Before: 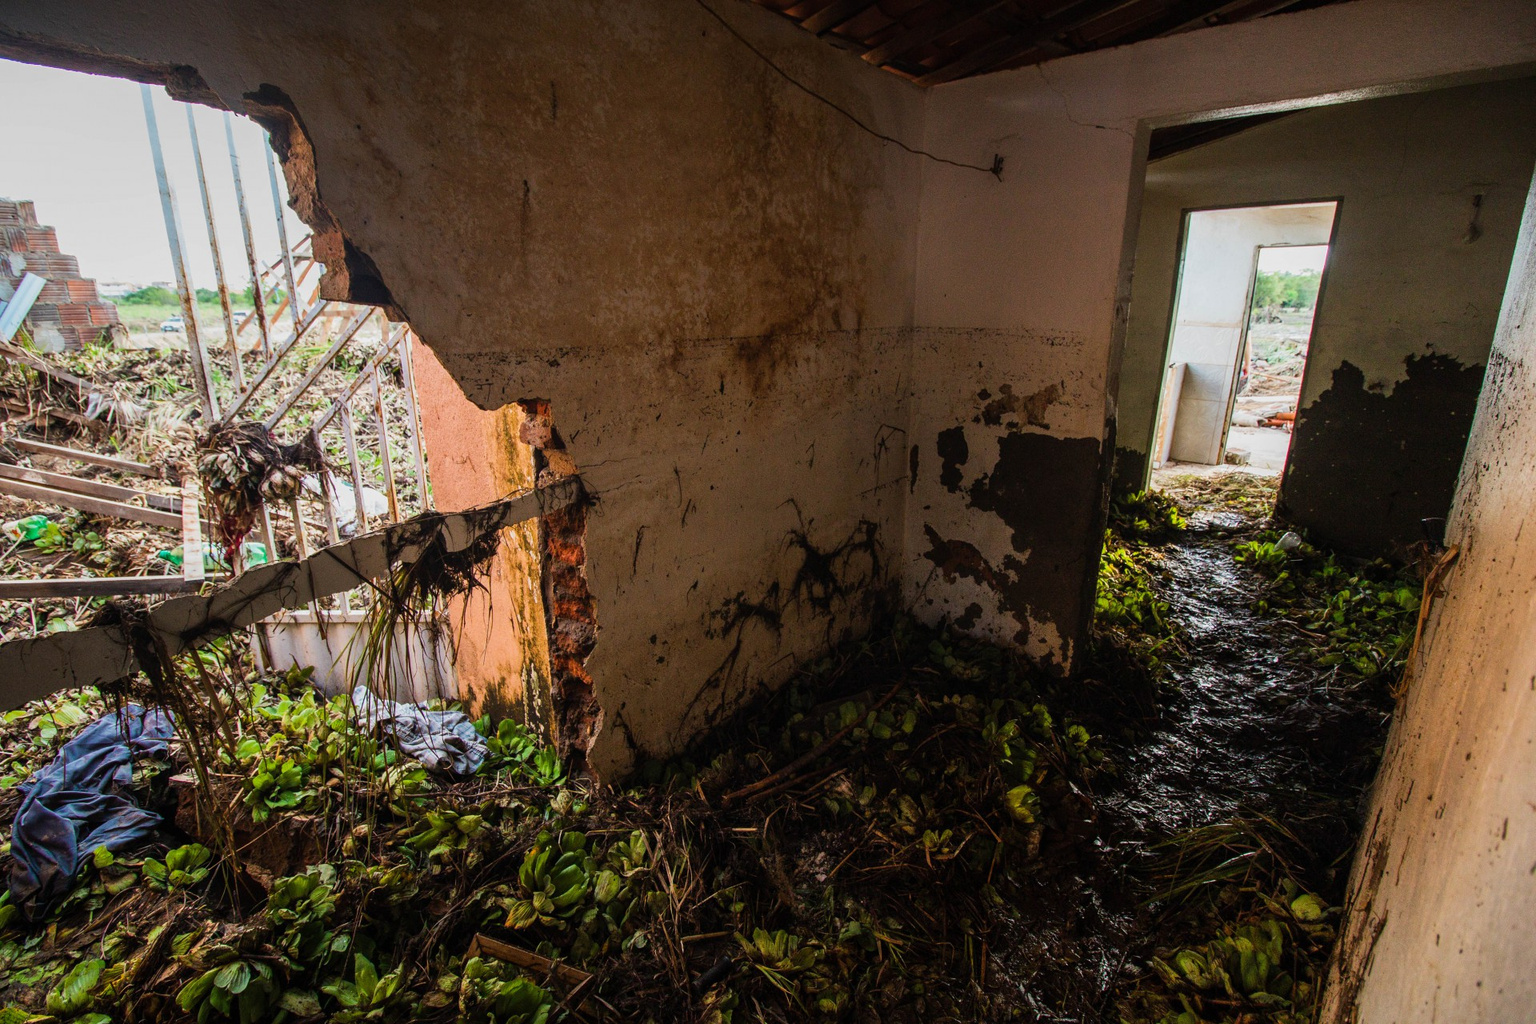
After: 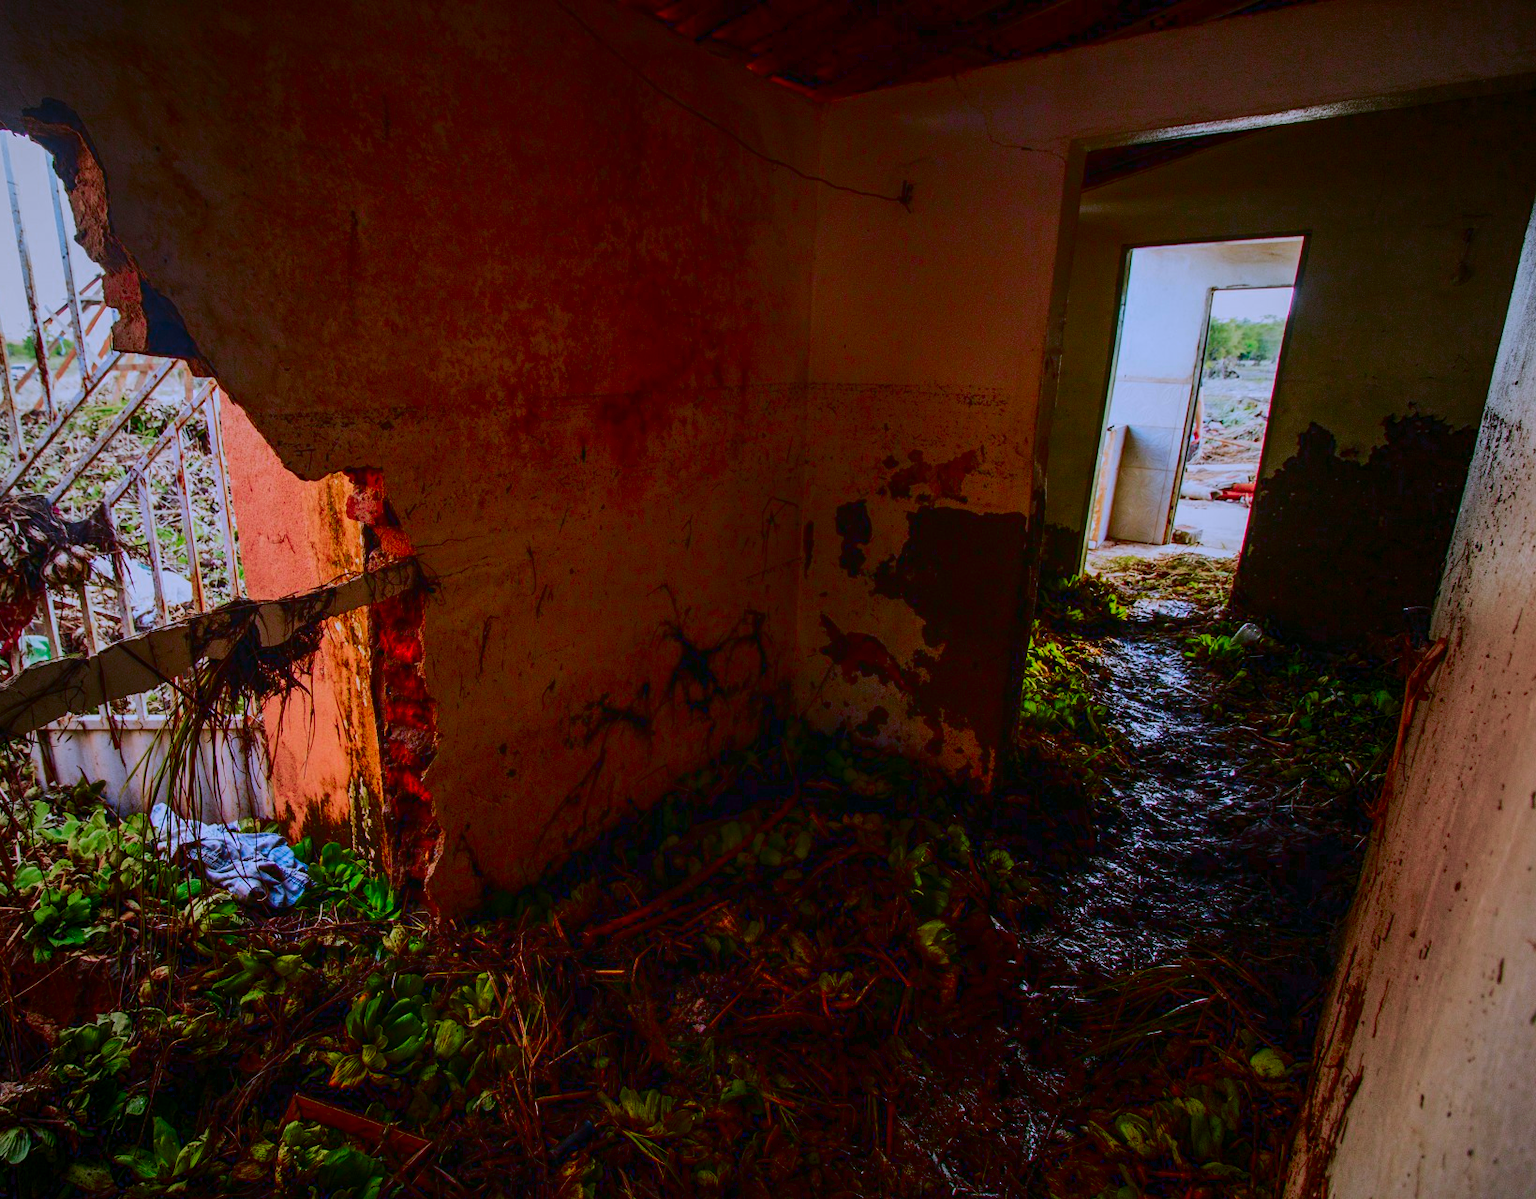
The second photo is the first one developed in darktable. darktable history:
rgb curve: mode RGB, independent channels
tone curve: curves: ch0 [(0, 0) (0.227, 0.17) (0.766, 0.774) (1, 1)]; ch1 [(0, 0) (0.114, 0.127) (0.437, 0.452) (0.498, 0.495) (0.579, 0.576) (1, 1)]; ch2 [(0, 0) (0.233, 0.259) (0.493, 0.492) (0.568, 0.579) (1, 1)], color space Lab, independent channels, preserve colors none
color balance rgb: contrast -30%
crop and rotate: left 14.584%
white balance: red 0.967, blue 1.119, emerald 0.756
vignetting: fall-off start 18.21%, fall-off radius 137.95%, brightness -0.207, center (-0.078, 0.066), width/height ratio 0.62, shape 0.59
color correction: highlights a* 1.59, highlights b* -1.7, saturation 2.48
contrast brightness saturation: contrast 0.2, brightness -0.11, saturation 0.1
